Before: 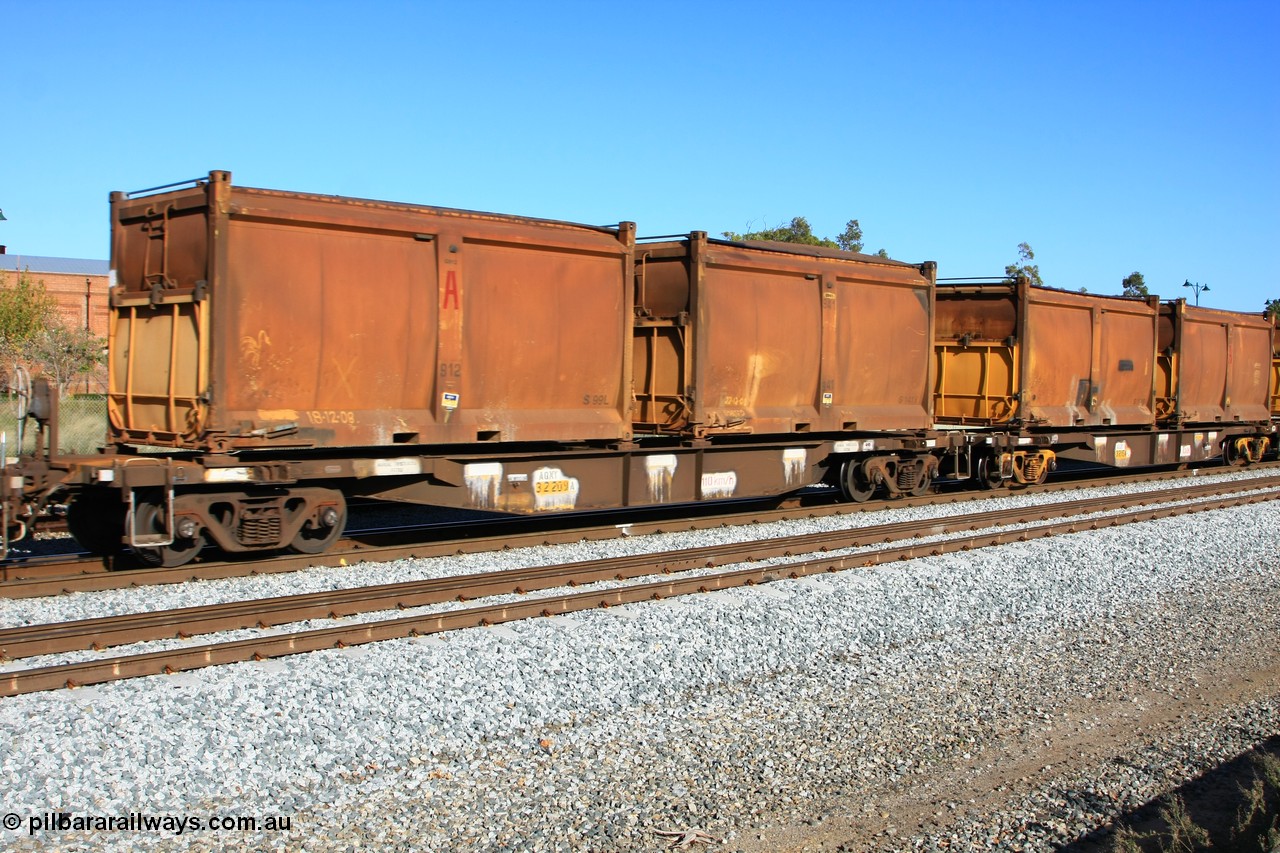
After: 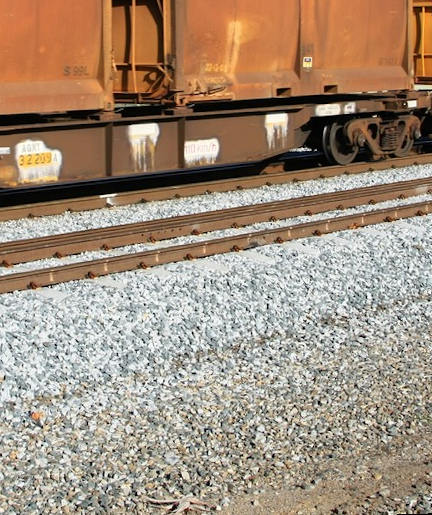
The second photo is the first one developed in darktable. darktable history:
rotate and perspective: rotation -1.77°, lens shift (horizontal) 0.004, automatic cropping off
crop: left 40.878%, top 39.176%, right 25.993%, bottom 3.081%
